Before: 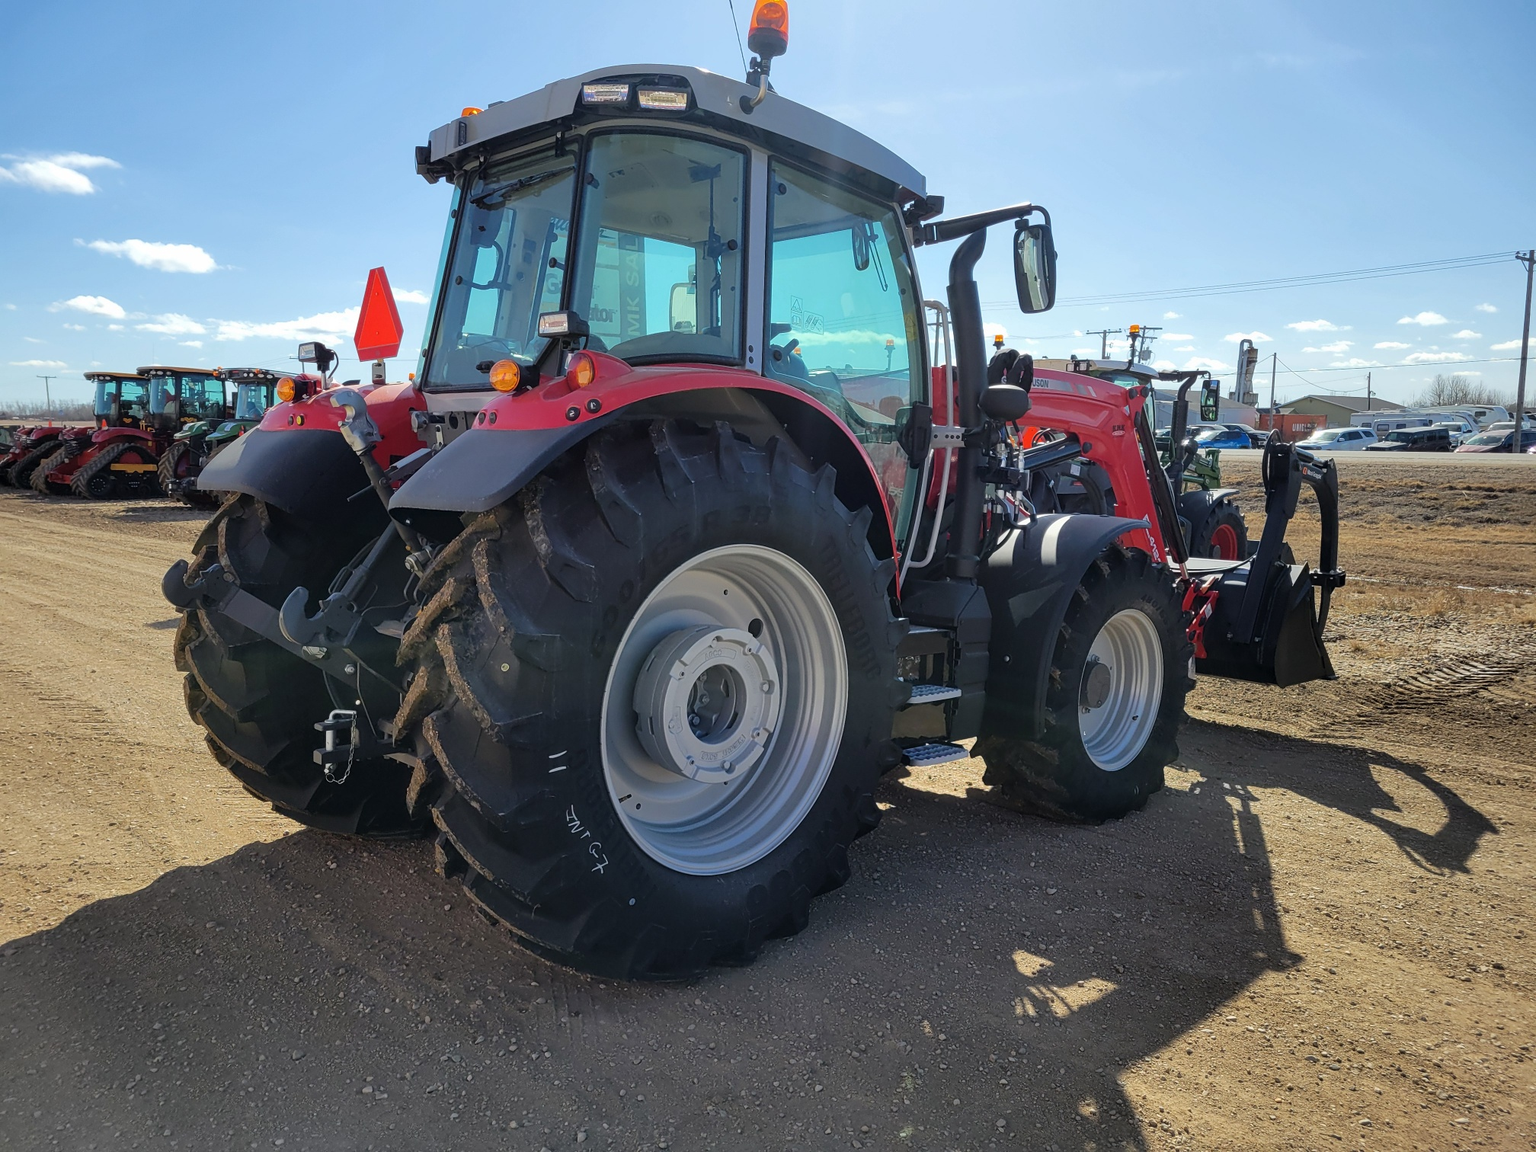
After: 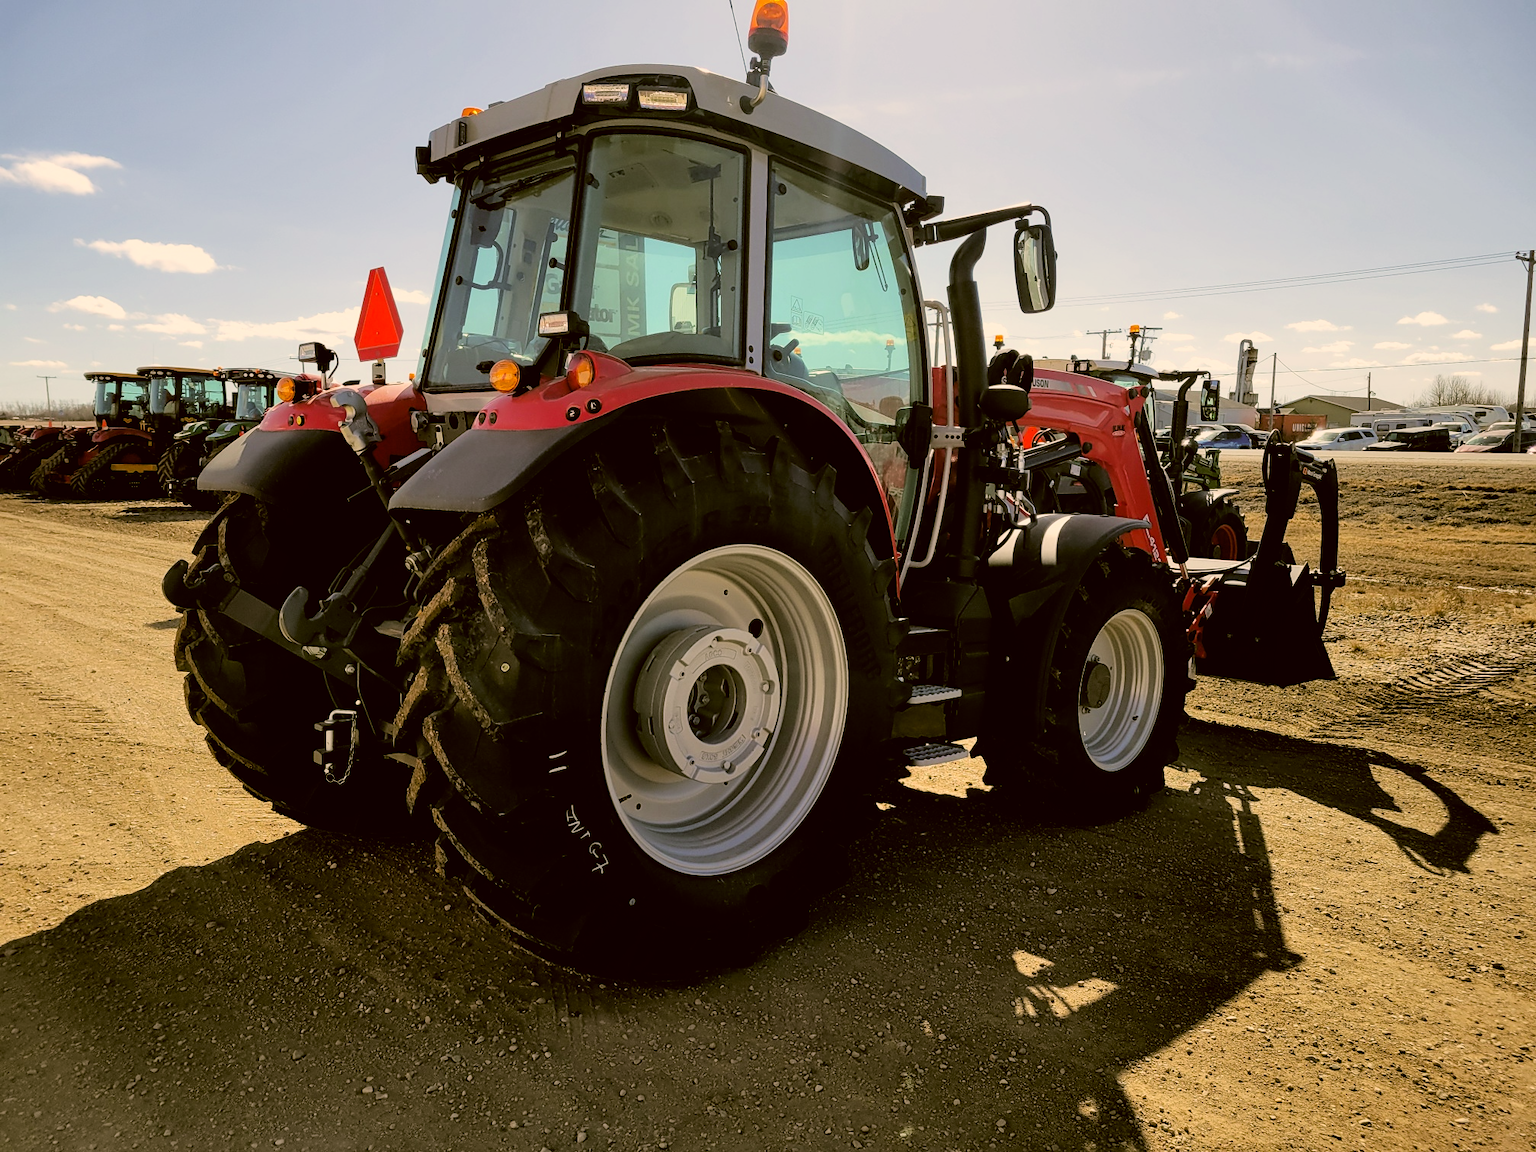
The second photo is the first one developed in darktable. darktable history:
filmic rgb: black relative exposure -4 EV, white relative exposure 3 EV, hardness 3.02, contrast 1.4
color correction: highlights a* 8.98, highlights b* 15.09, shadows a* -0.49, shadows b* 26.52
